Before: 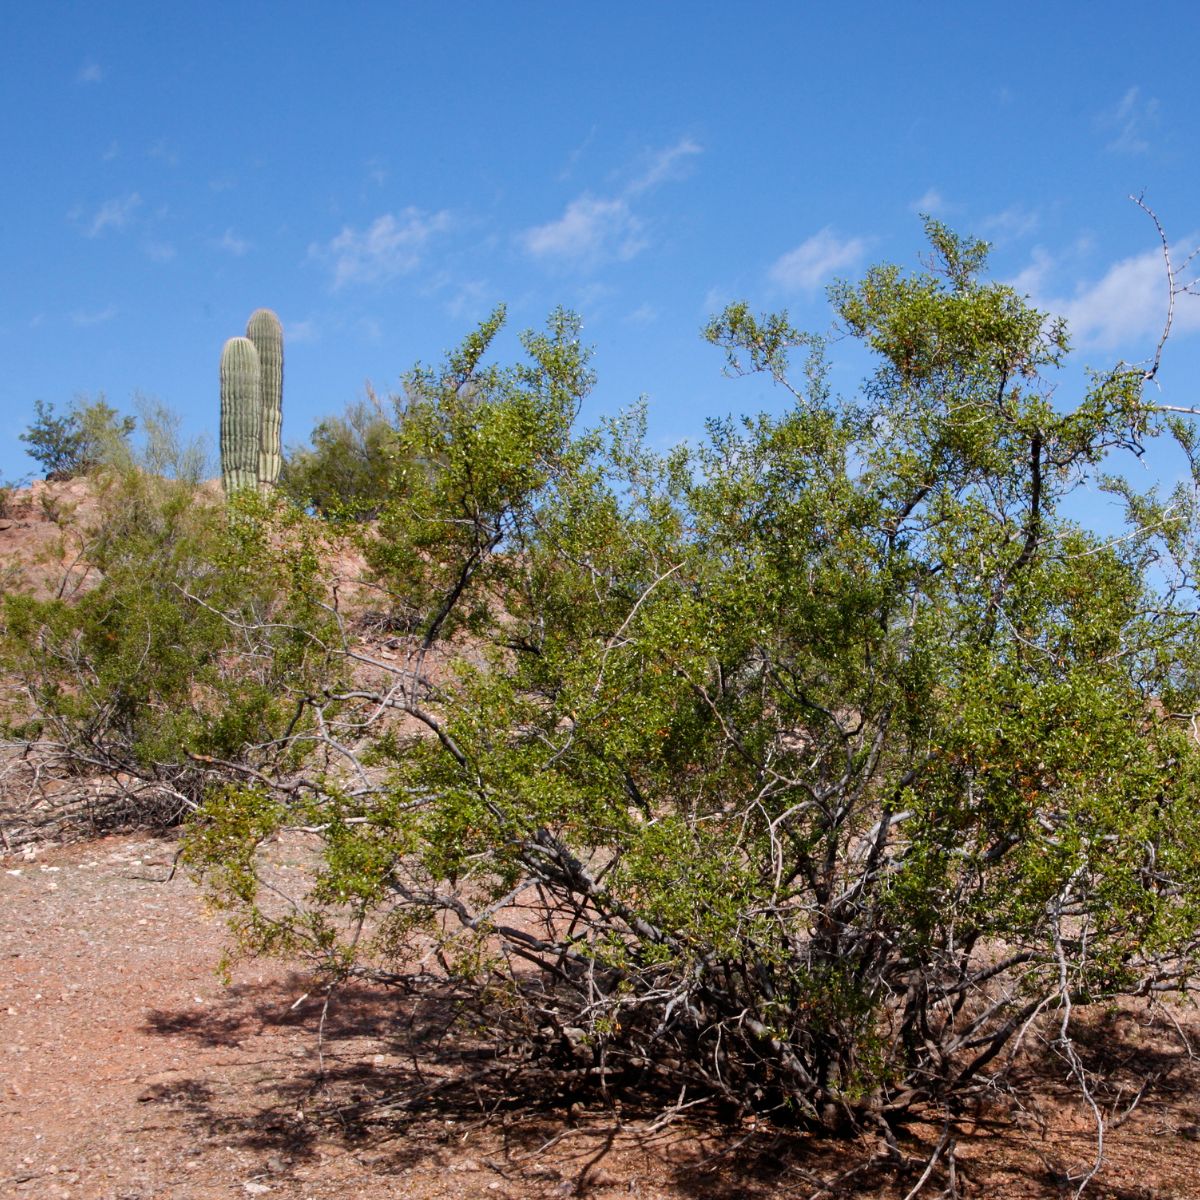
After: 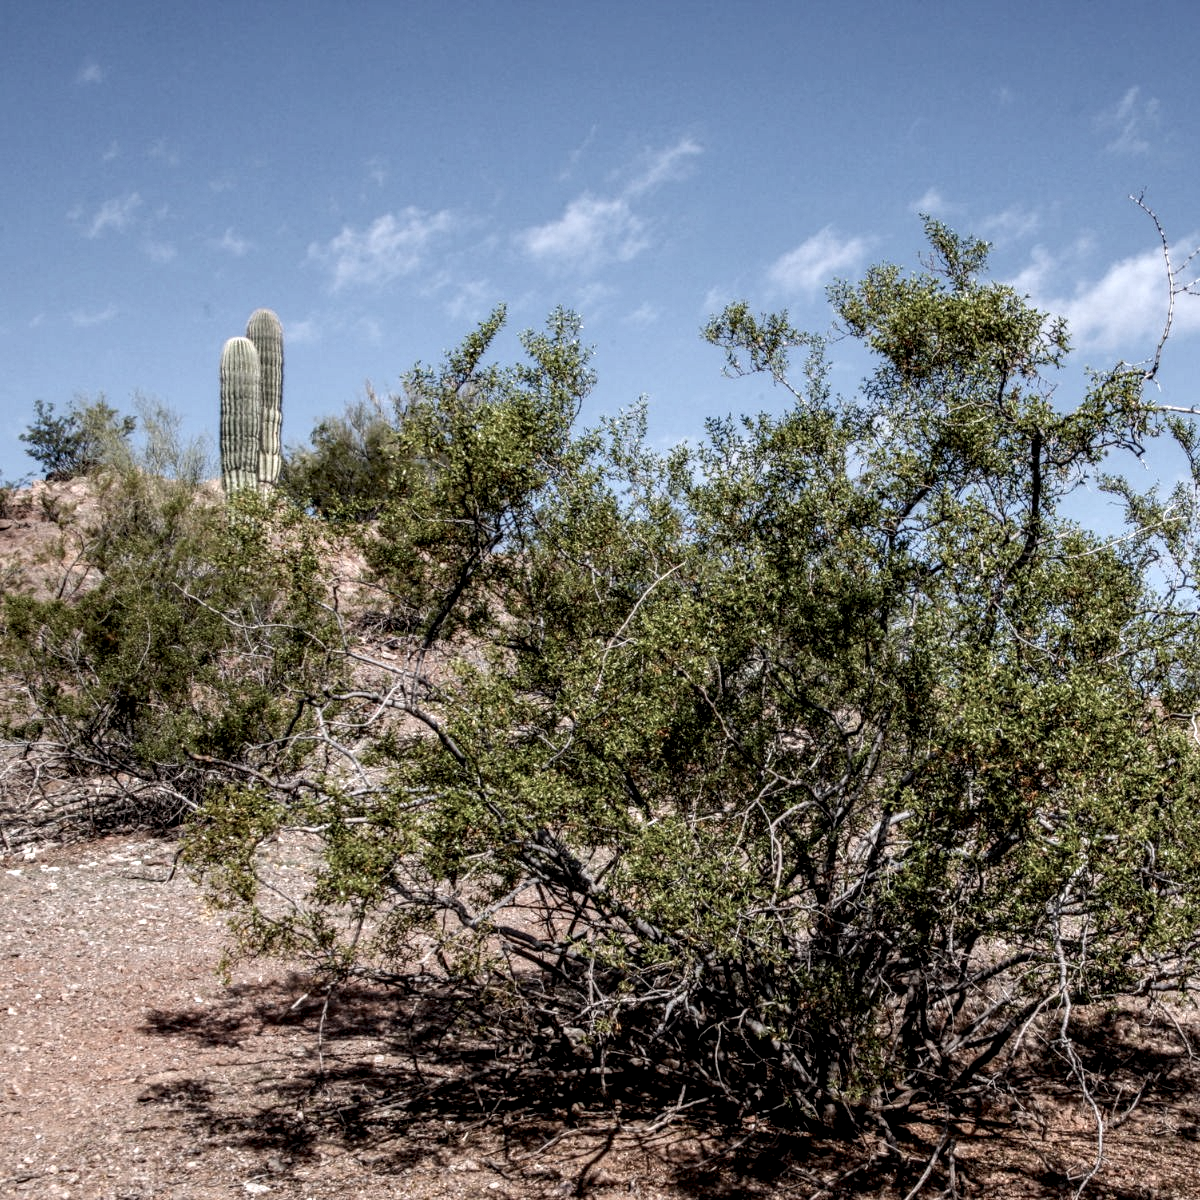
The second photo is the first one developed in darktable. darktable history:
color correction: highlights b* 0.015, saturation 0.61
local contrast: highlights 12%, shadows 40%, detail 183%, midtone range 0.468
exposure: exposure -0.041 EV, compensate exposure bias true, compensate highlight preservation false
